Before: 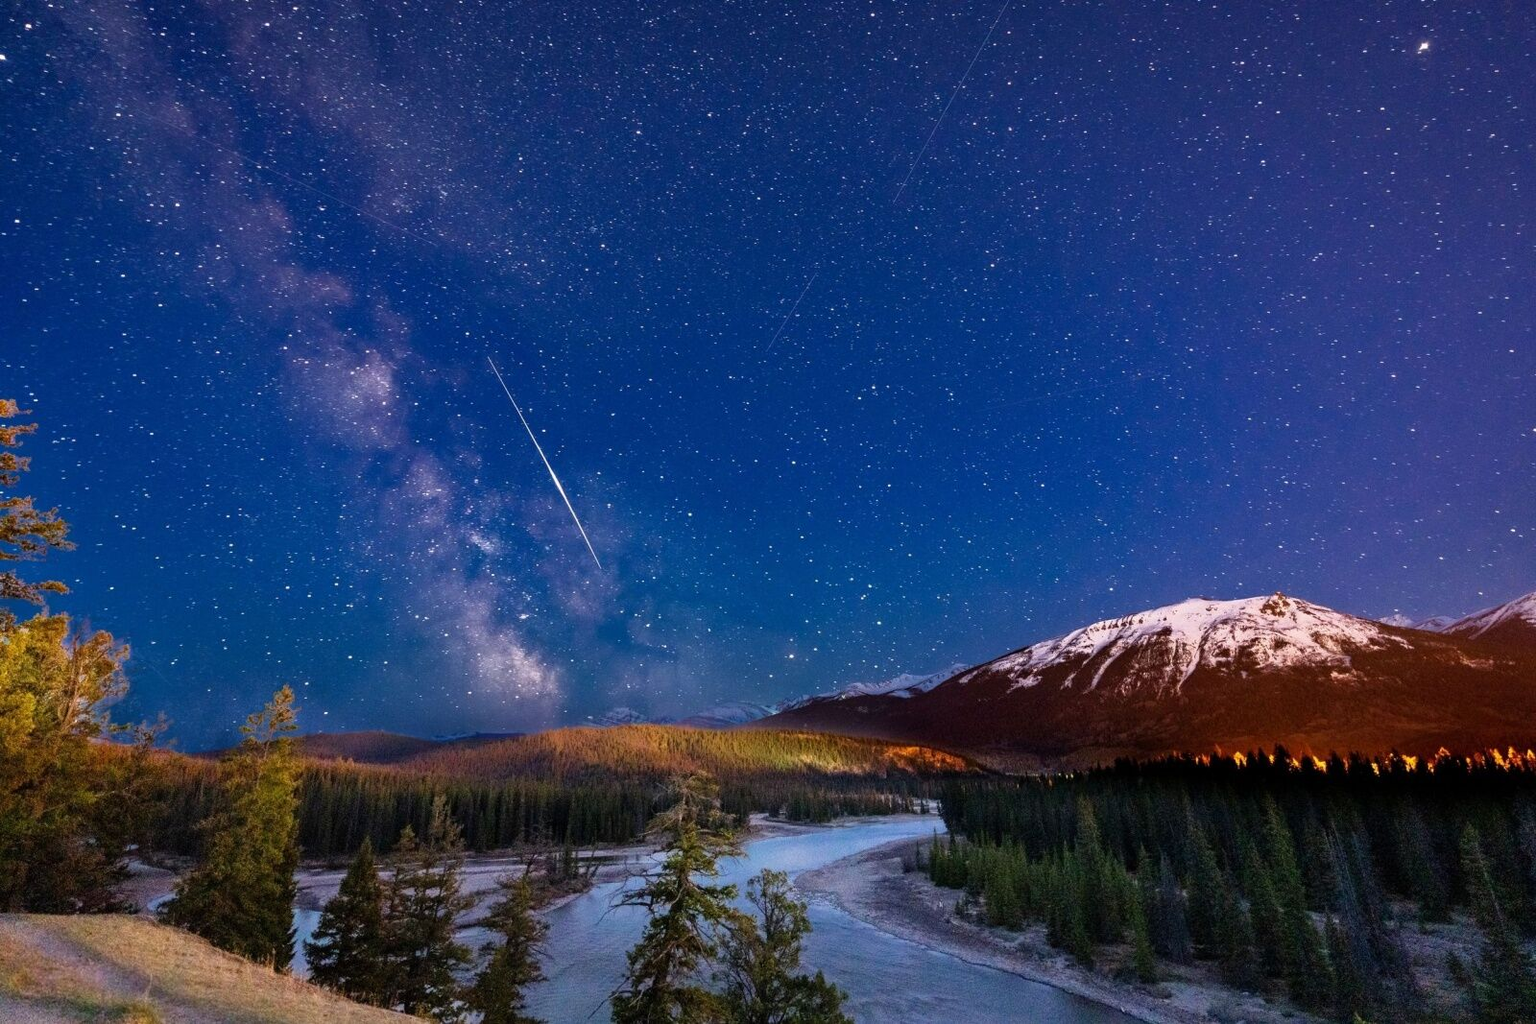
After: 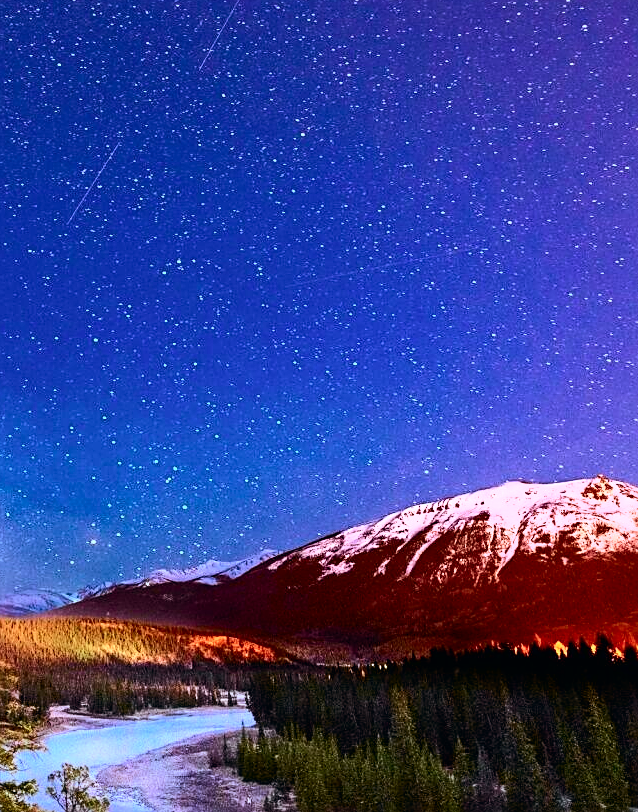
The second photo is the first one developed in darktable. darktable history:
sharpen: on, module defaults
crop: left 45.721%, top 13.393%, right 14.118%, bottom 10.01%
contrast brightness saturation: contrast 0.2, brightness 0.16, saturation 0.22
tone curve: curves: ch0 [(0, 0) (0.035, 0.017) (0.131, 0.108) (0.279, 0.279) (0.476, 0.554) (0.617, 0.693) (0.704, 0.77) (0.801, 0.854) (0.895, 0.927) (1, 0.976)]; ch1 [(0, 0) (0.318, 0.278) (0.444, 0.427) (0.493, 0.488) (0.504, 0.497) (0.537, 0.538) (0.594, 0.616) (0.746, 0.764) (1, 1)]; ch2 [(0, 0) (0.316, 0.292) (0.381, 0.37) (0.423, 0.448) (0.476, 0.482) (0.502, 0.495) (0.529, 0.547) (0.583, 0.608) (0.639, 0.657) (0.7, 0.7) (0.861, 0.808) (1, 0.951)], color space Lab, independent channels, preserve colors none
rgb levels: mode RGB, independent channels, levels [[0, 0.5, 1], [0, 0.521, 1], [0, 0.536, 1]]
exposure: black level correction 0, exposure 0.4 EV, compensate exposure bias true, compensate highlight preservation false
color calibration: illuminant as shot in camera, x 0.358, y 0.373, temperature 4628.91 K
